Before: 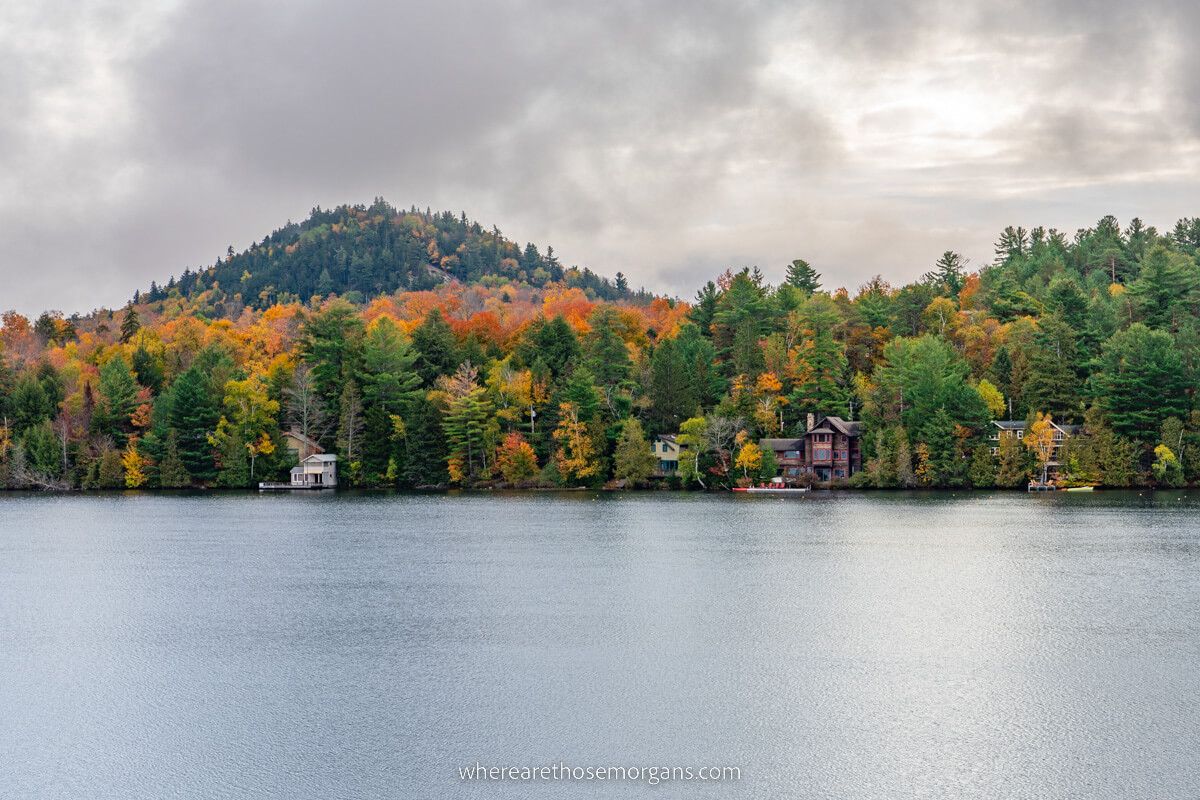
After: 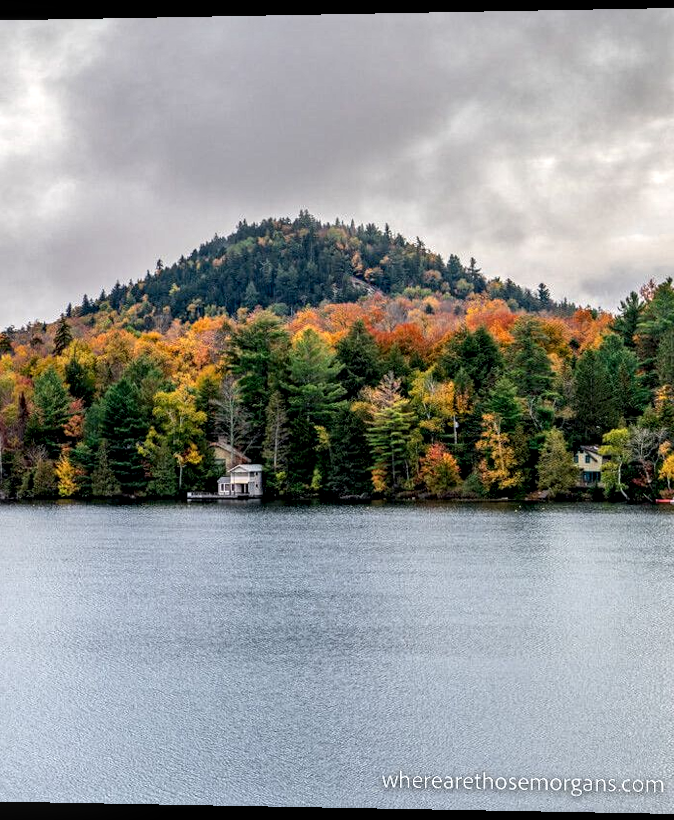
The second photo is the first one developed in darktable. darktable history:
crop: left 5.114%, right 38.589%
rotate and perspective: lens shift (horizontal) -0.055, automatic cropping off
local contrast: highlights 65%, shadows 54%, detail 169%, midtone range 0.514
